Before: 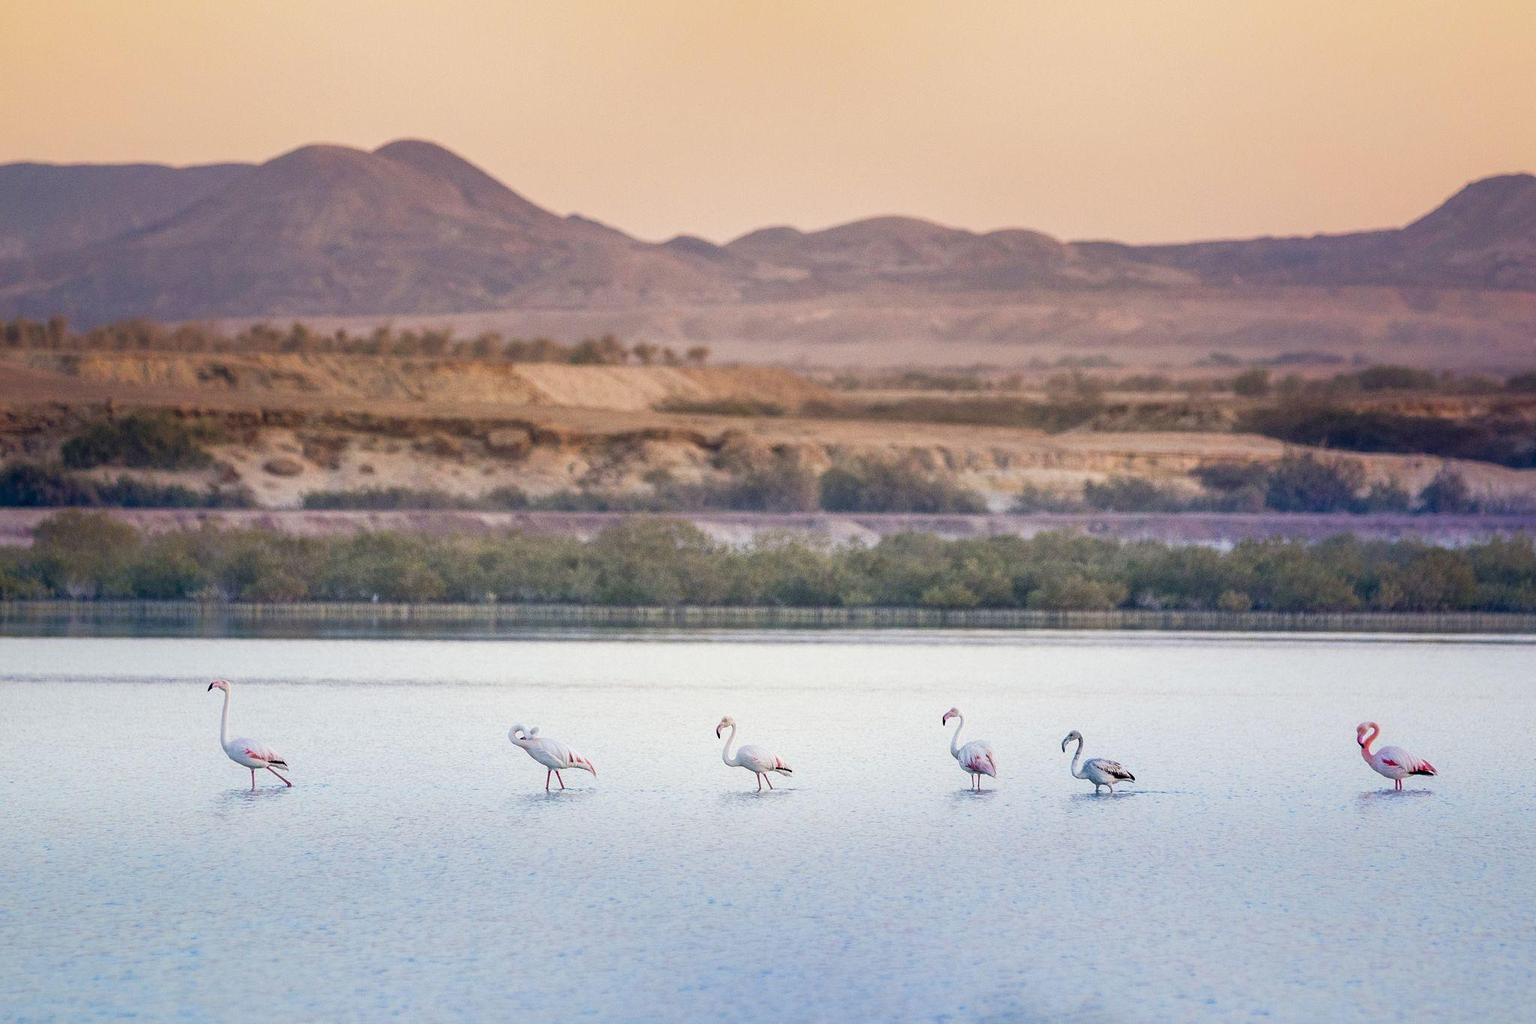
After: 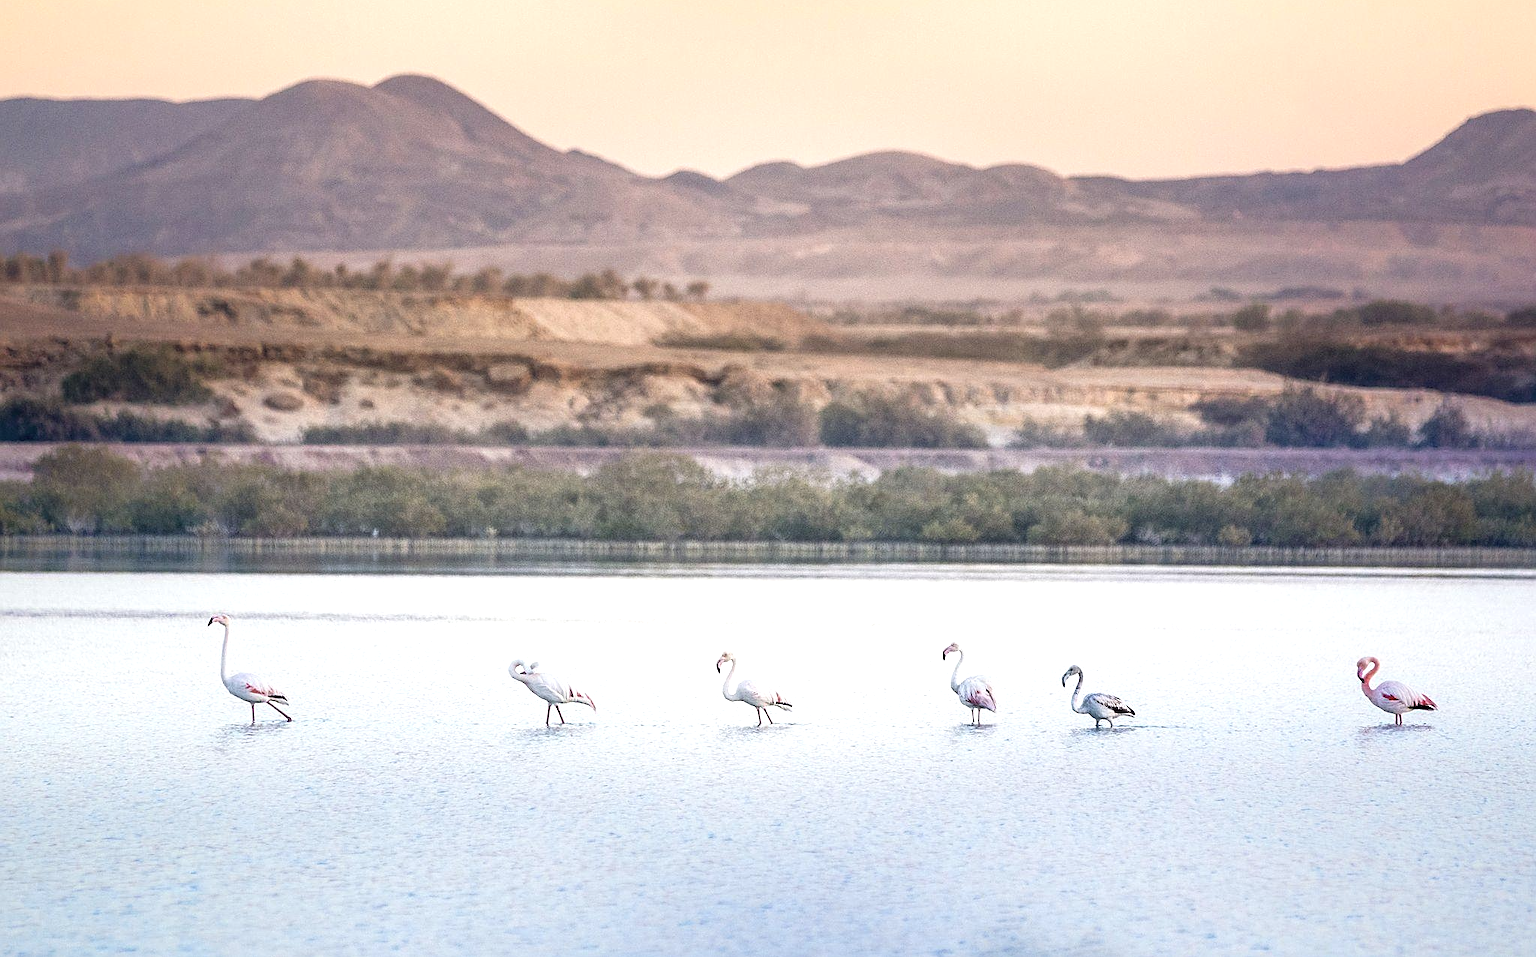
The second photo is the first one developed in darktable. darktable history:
contrast brightness saturation: contrast 0.058, brightness -0.014, saturation -0.249
sharpen: on, module defaults
exposure: exposure 0.604 EV, compensate highlight preservation false
crop and rotate: top 6.384%
